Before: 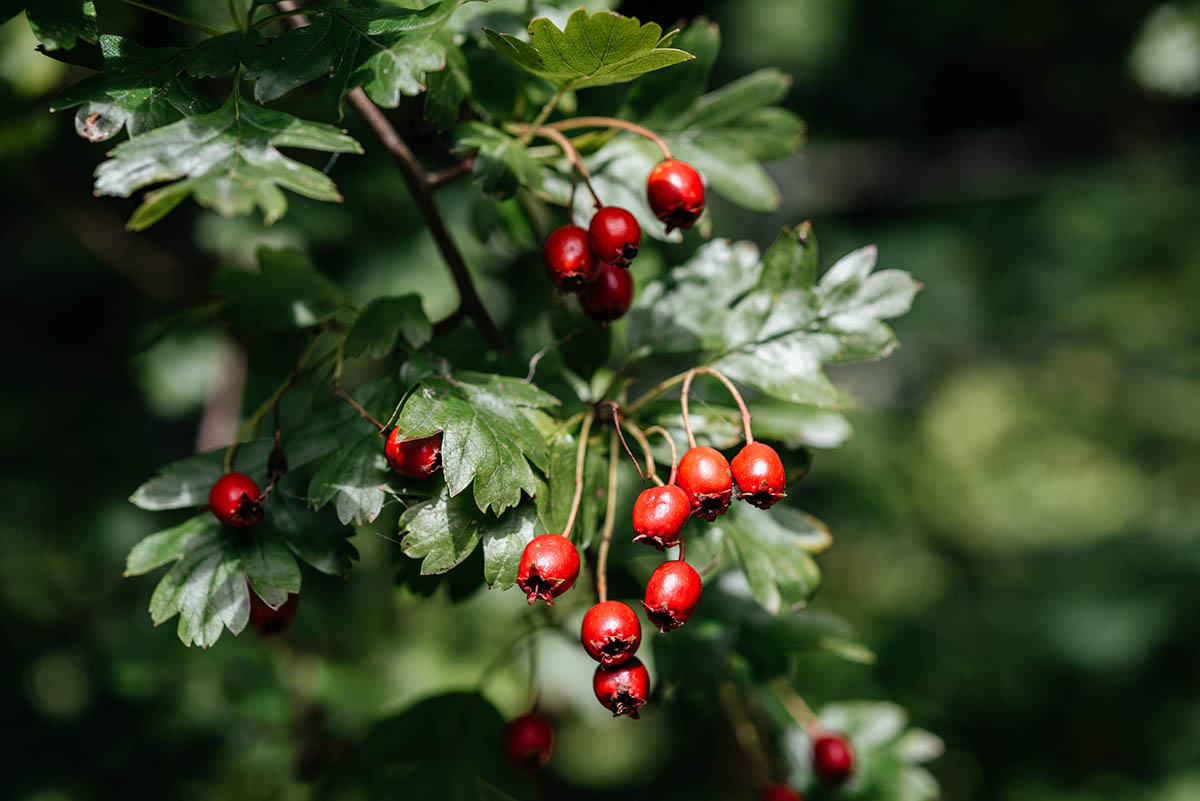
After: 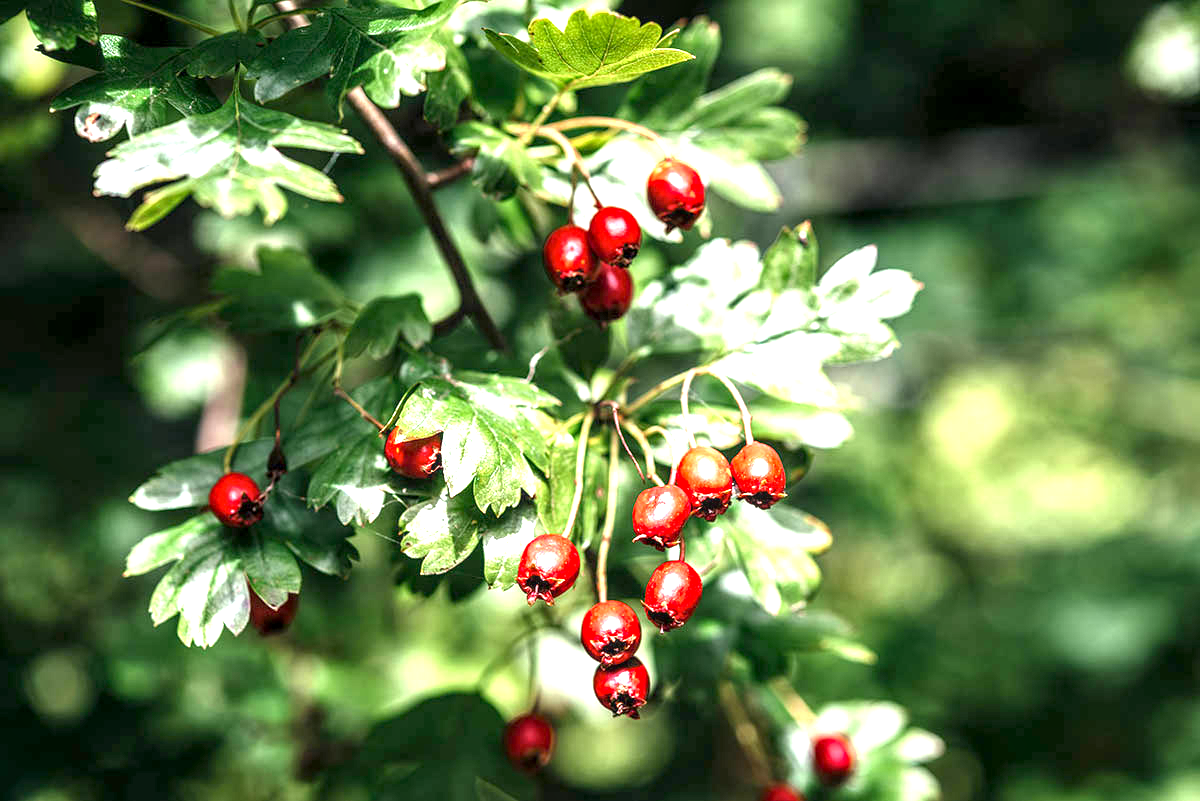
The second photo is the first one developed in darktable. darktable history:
local contrast: on, module defaults
exposure: black level correction 0.001, exposure 1.646 EV, compensate exposure bias true, compensate highlight preservation false
